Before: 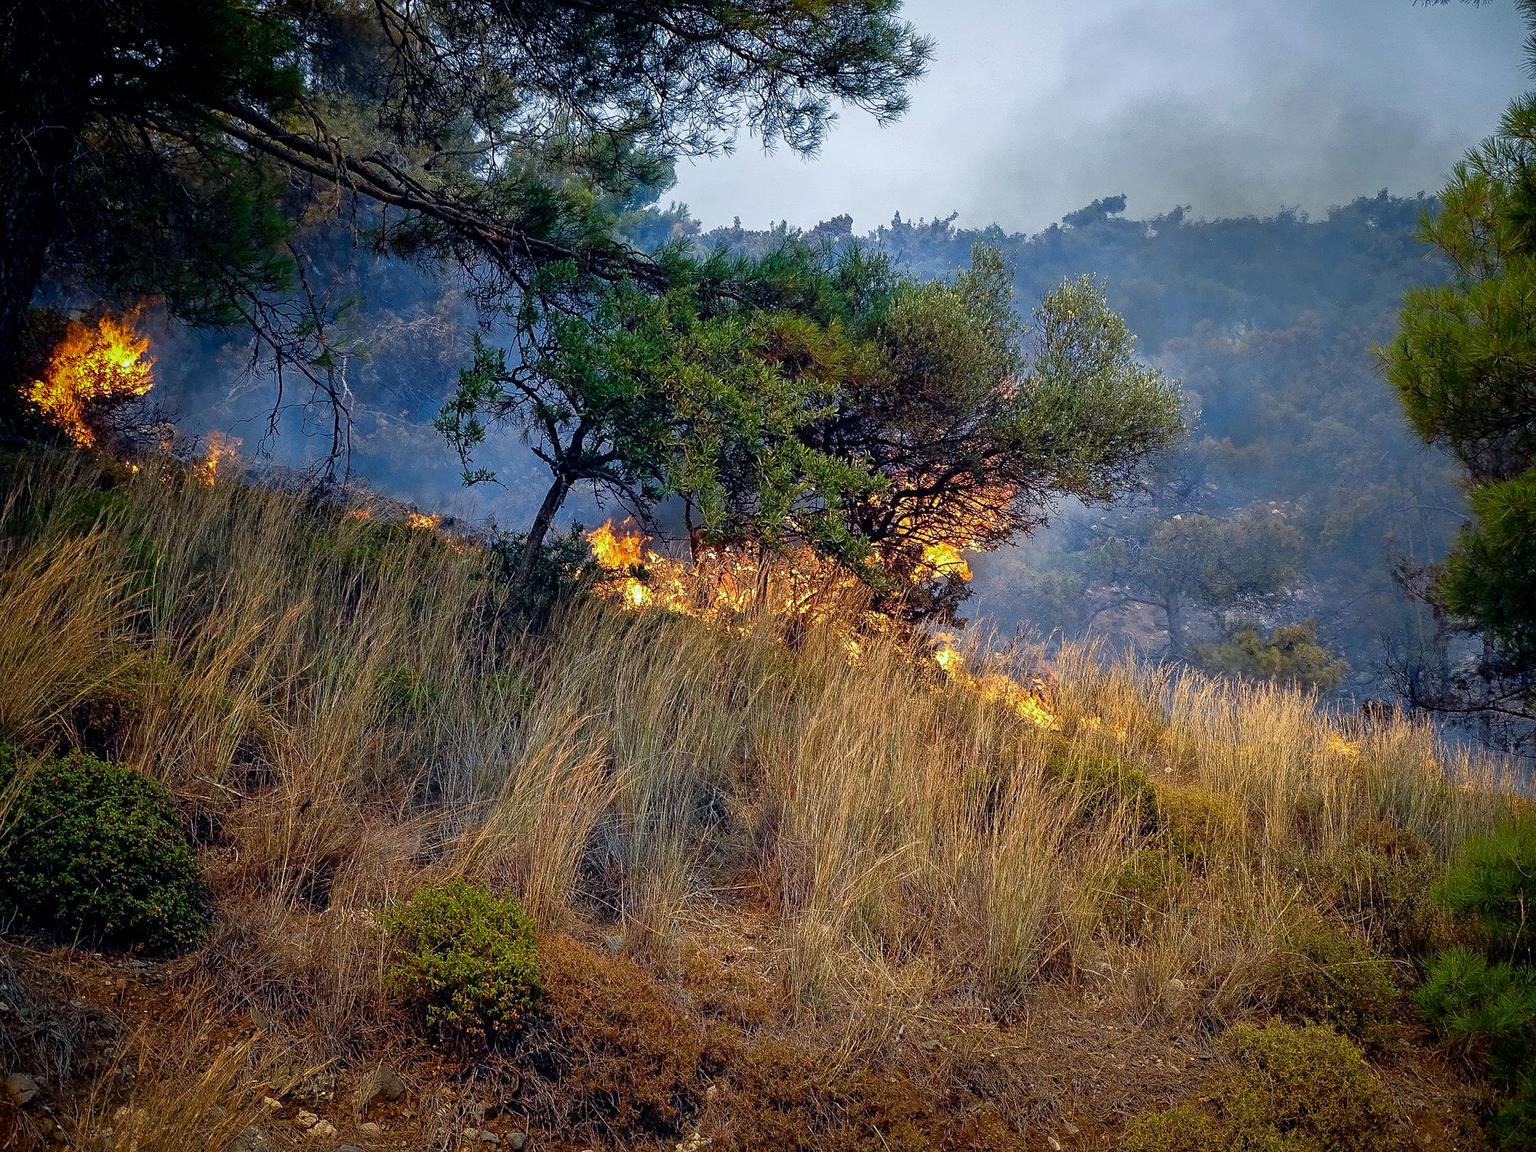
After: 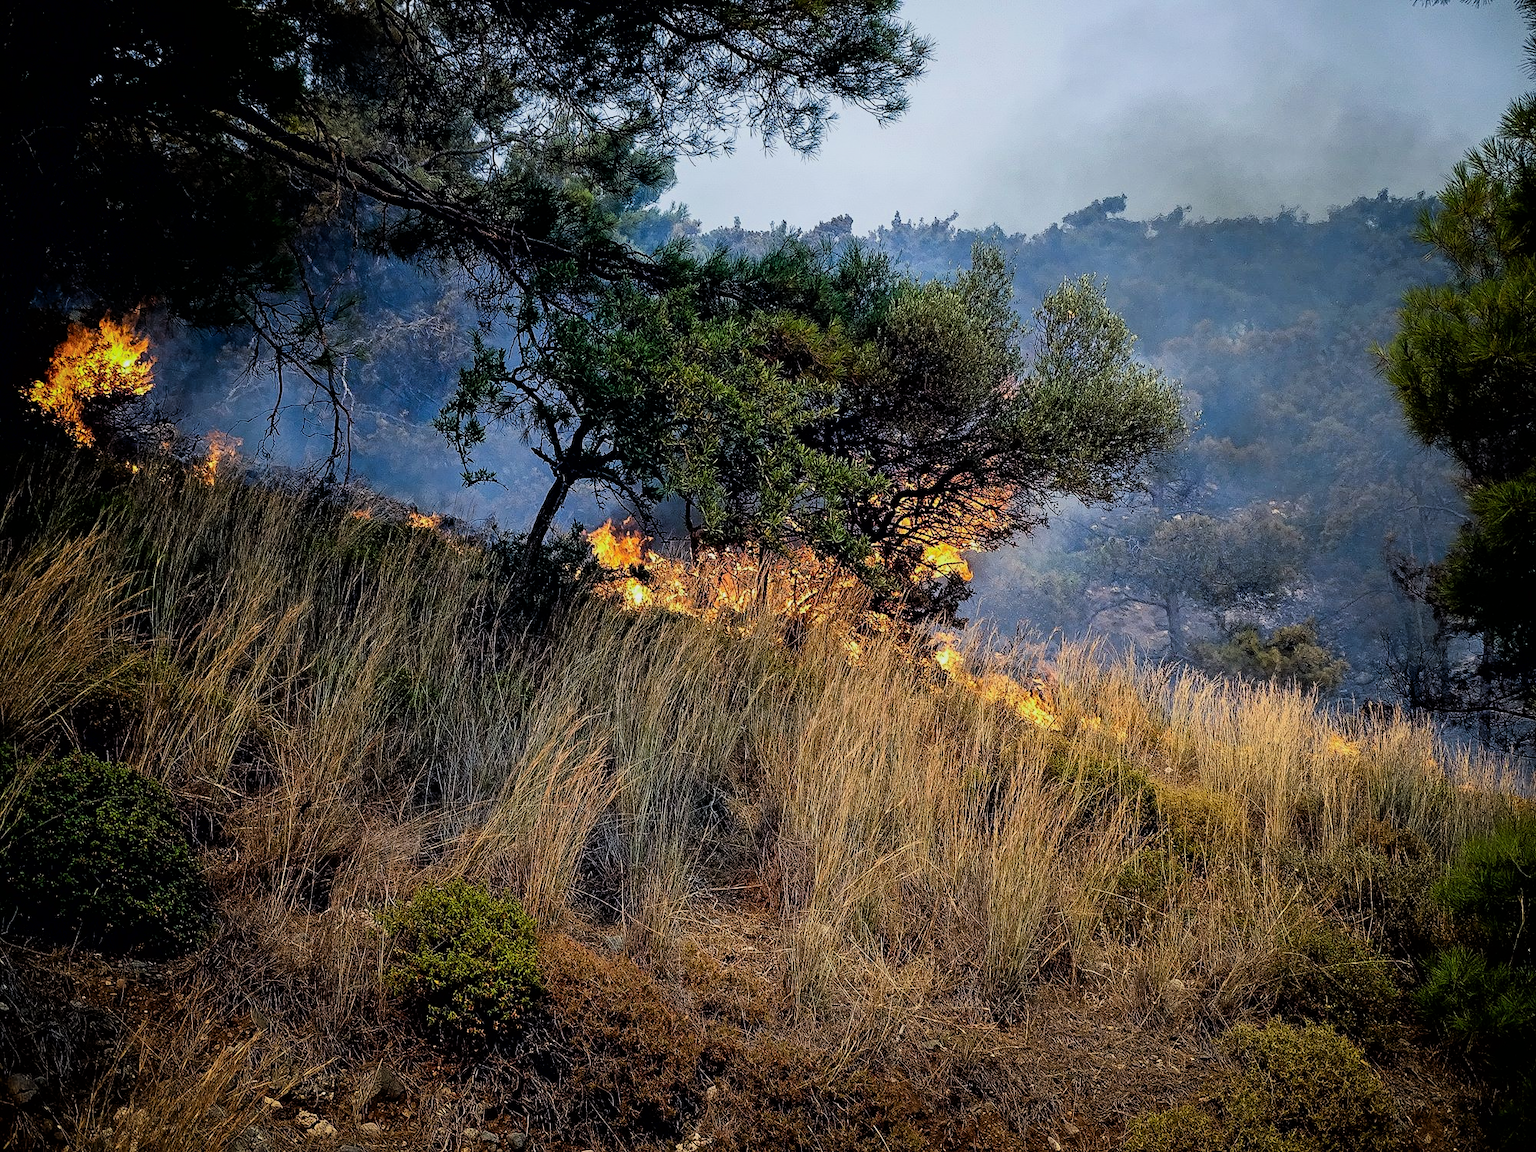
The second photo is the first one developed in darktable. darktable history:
filmic rgb: black relative exposure -4.99 EV, white relative exposure 3.98 EV, threshold -0.299 EV, transition 3.19 EV, structure ↔ texture 99.1%, hardness 2.9, contrast 1.396, color science v6 (2022), enable highlight reconstruction true
